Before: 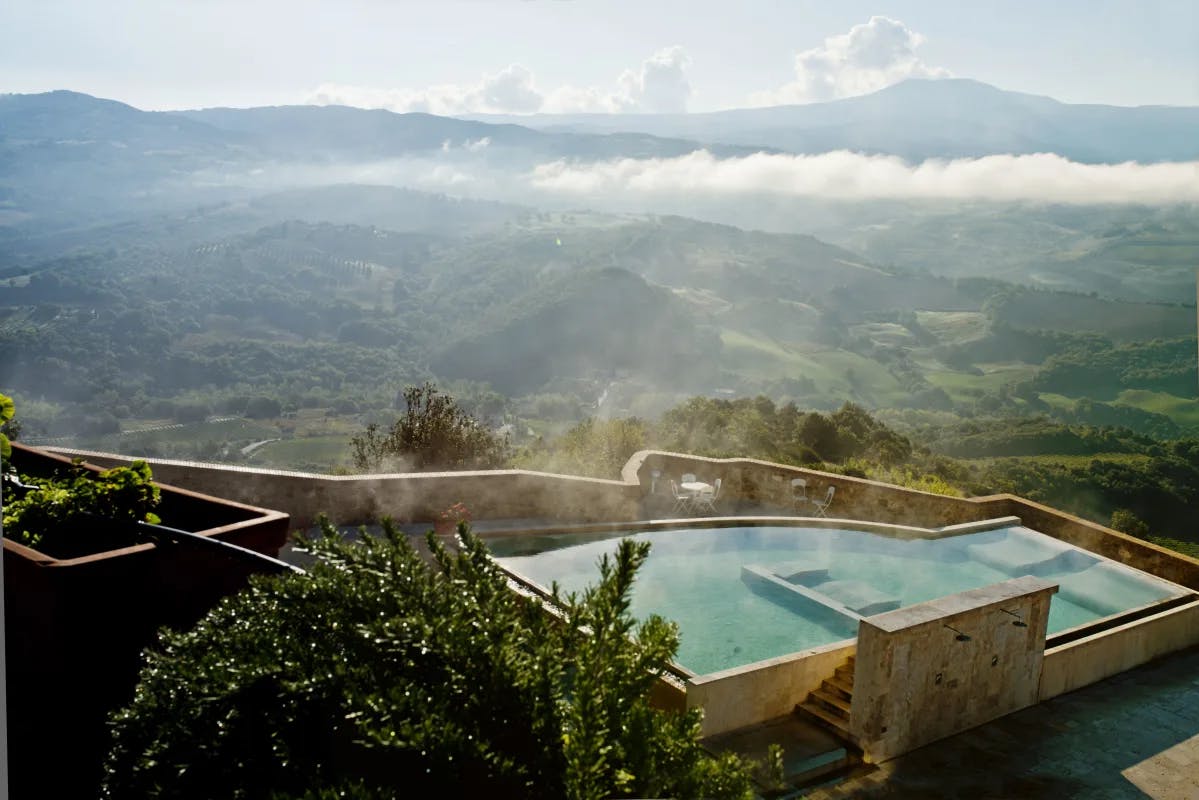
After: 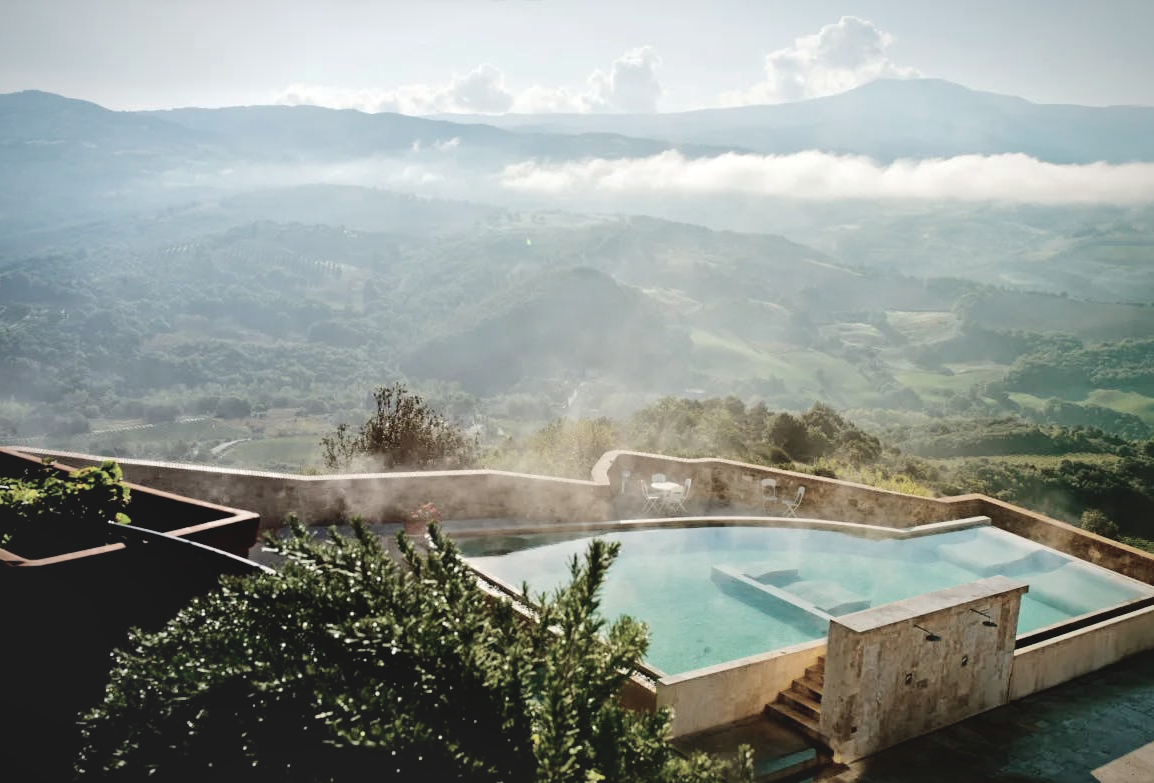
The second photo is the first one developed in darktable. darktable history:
contrast brightness saturation: contrast -0.248, saturation -0.439
crop and rotate: left 2.557%, right 1.193%, bottom 2.031%
local contrast: mode bilateral grid, contrast 21, coarseness 50, detail 121%, midtone range 0.2
exposure: exposure 0.605 EV, compensate highlight preservation false
tone curve: curves: ch0 [(0, 0) (0.003, 0.019) (0.011, 0.02) (0.025, 0.019) (0.044, 0.027) (0.069, 0.038) (0.1, 0.056) (0.136, 0.089) (0.177, 0.137) (0.224, 0.187) (0.277, 0.259) (0.335, 0.343) (0.399, 0.437) (0.468, 0.532) (0.543, 0.613) (0.623, 0.685) (0.709, 0.752) (0.801, 0.822) (0.898, 0.9) (1, 1)], color space Lab, independent channels, preserve colors none
vignetting: fall-off start 85.02%, fall-off radius 79.64%, brightness -0.647, saturation -0.005, width/height ratio 1.225
shadows and highlights: shadows 61.39, white point adjustment 0.343, highlights -34.45, compress 83.95%
